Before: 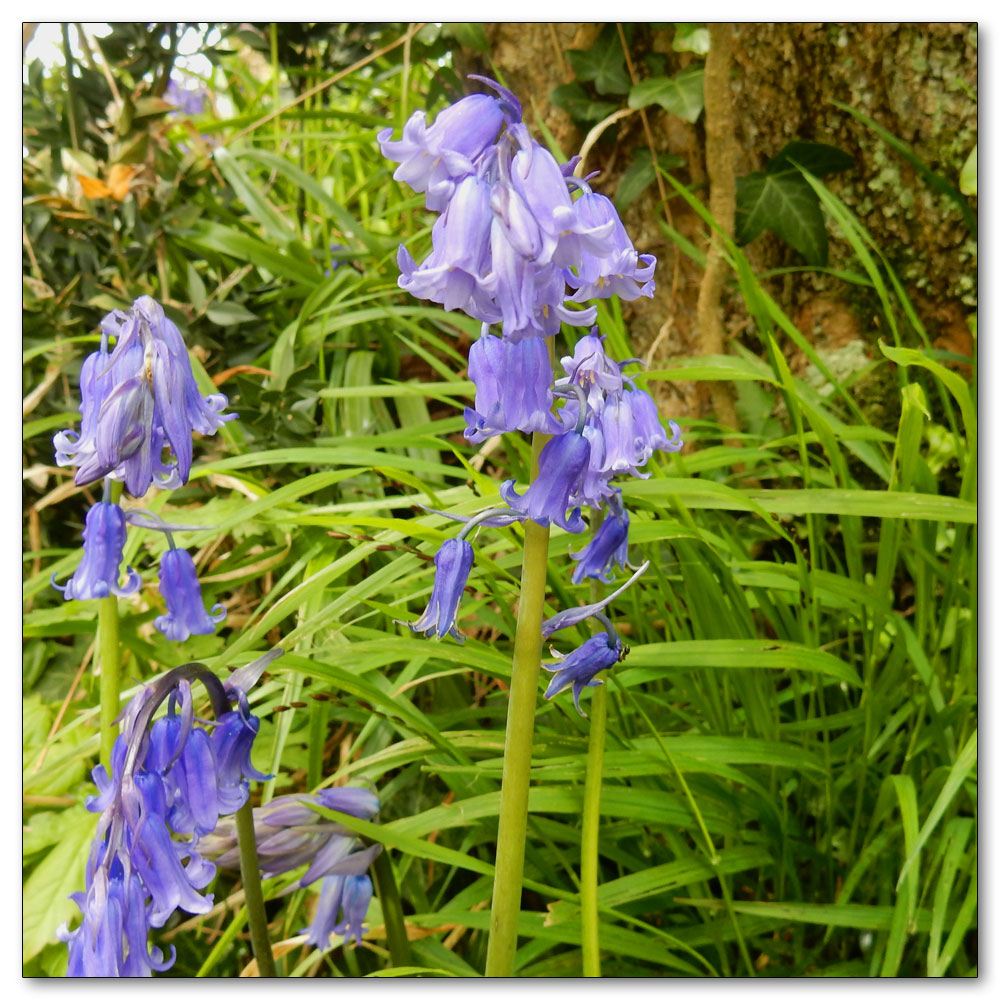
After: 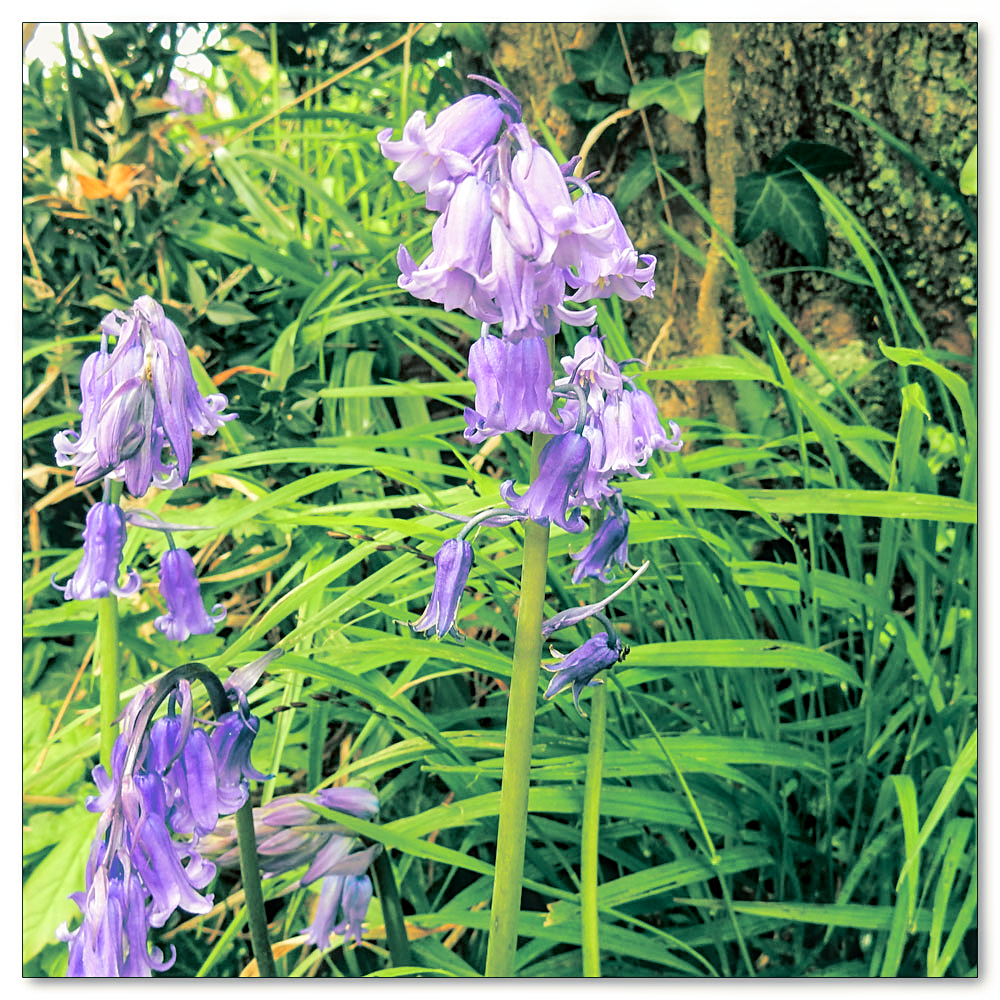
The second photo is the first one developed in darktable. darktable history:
local contrast: on, module defaults
split-toning: shadows › hue 186.43°, highlights › hue 49.29°, compress 30.29%
sharpen: on, module defaults
tone curve: curves: ch0 [(0, 0) (0.051, 0.047) (0.102, 0.099) (0.228, 0.275) (0.432, 0.535) (0.695, 0.778) (0.908, 0.946) (1, 1)]; ch1 [(0, 0) (0.339, 0.298) (0.402, 0.363) (0.453, 0.421) (0.483, 0.469) (0.494, 0.493) (0.504, 0.501) (0.527, 0.538) (0.563, 0.595) (0.597, 0.632) (1, 1)]; ch2 [(0, 0) (0.48, 0.48) (0.504, 0.5) (0.539, 0.554) (0.59, 0.63) (0.642, 0.684) (0.824, 0.815) (1, 1)], color space Lab, independent channels, preserve colors none
